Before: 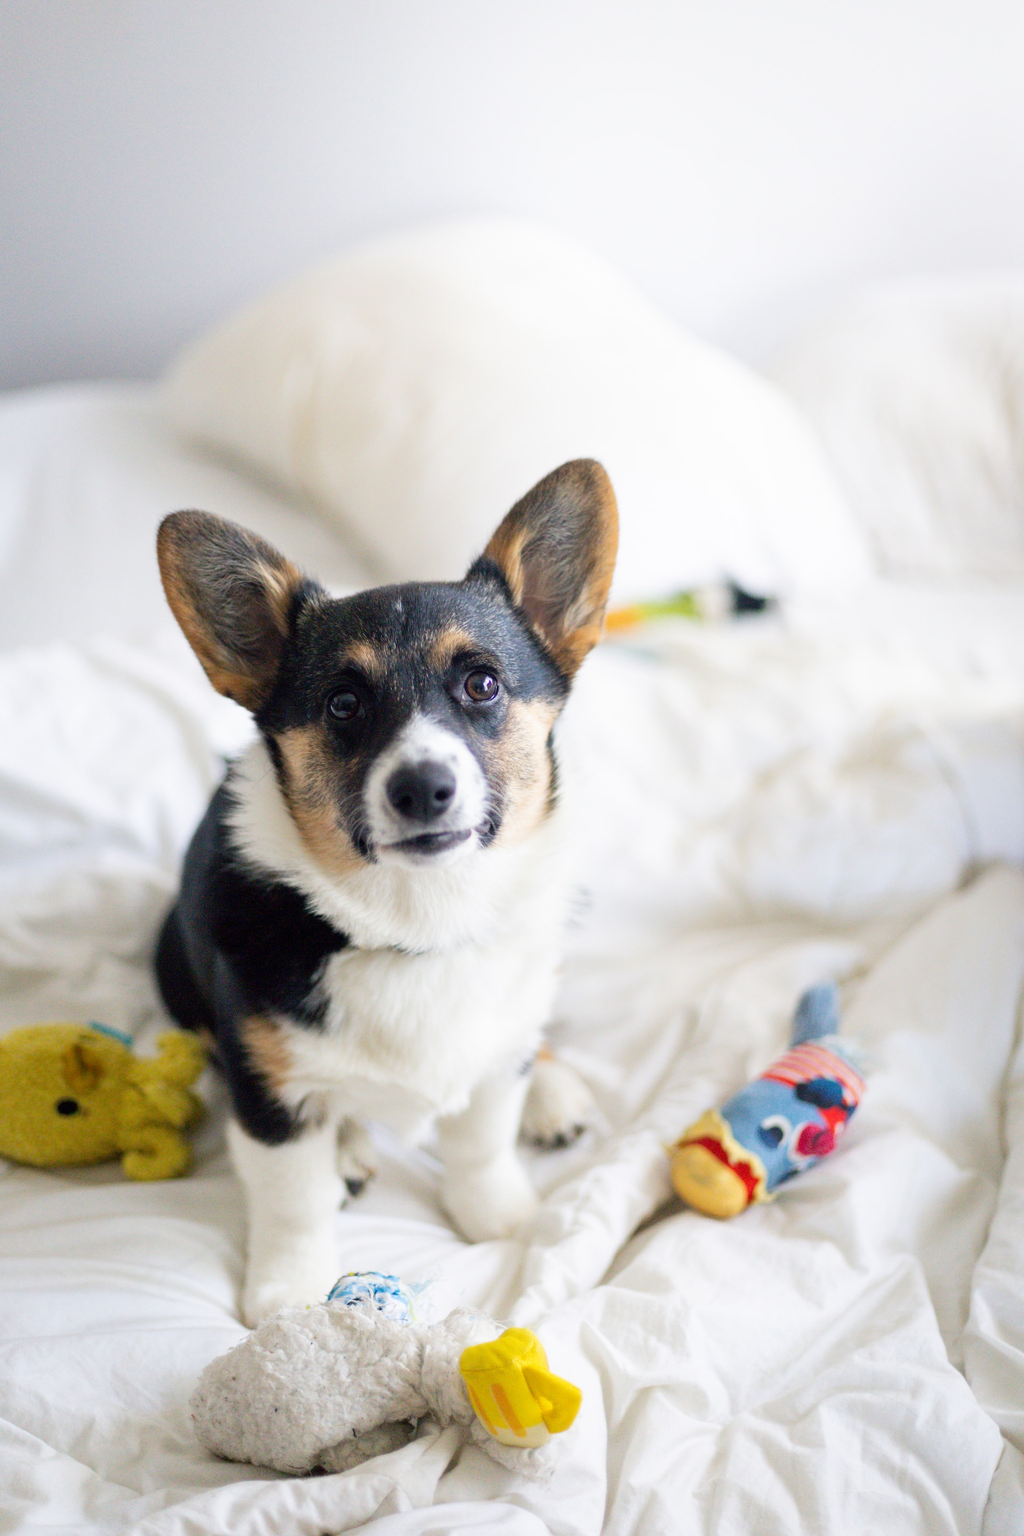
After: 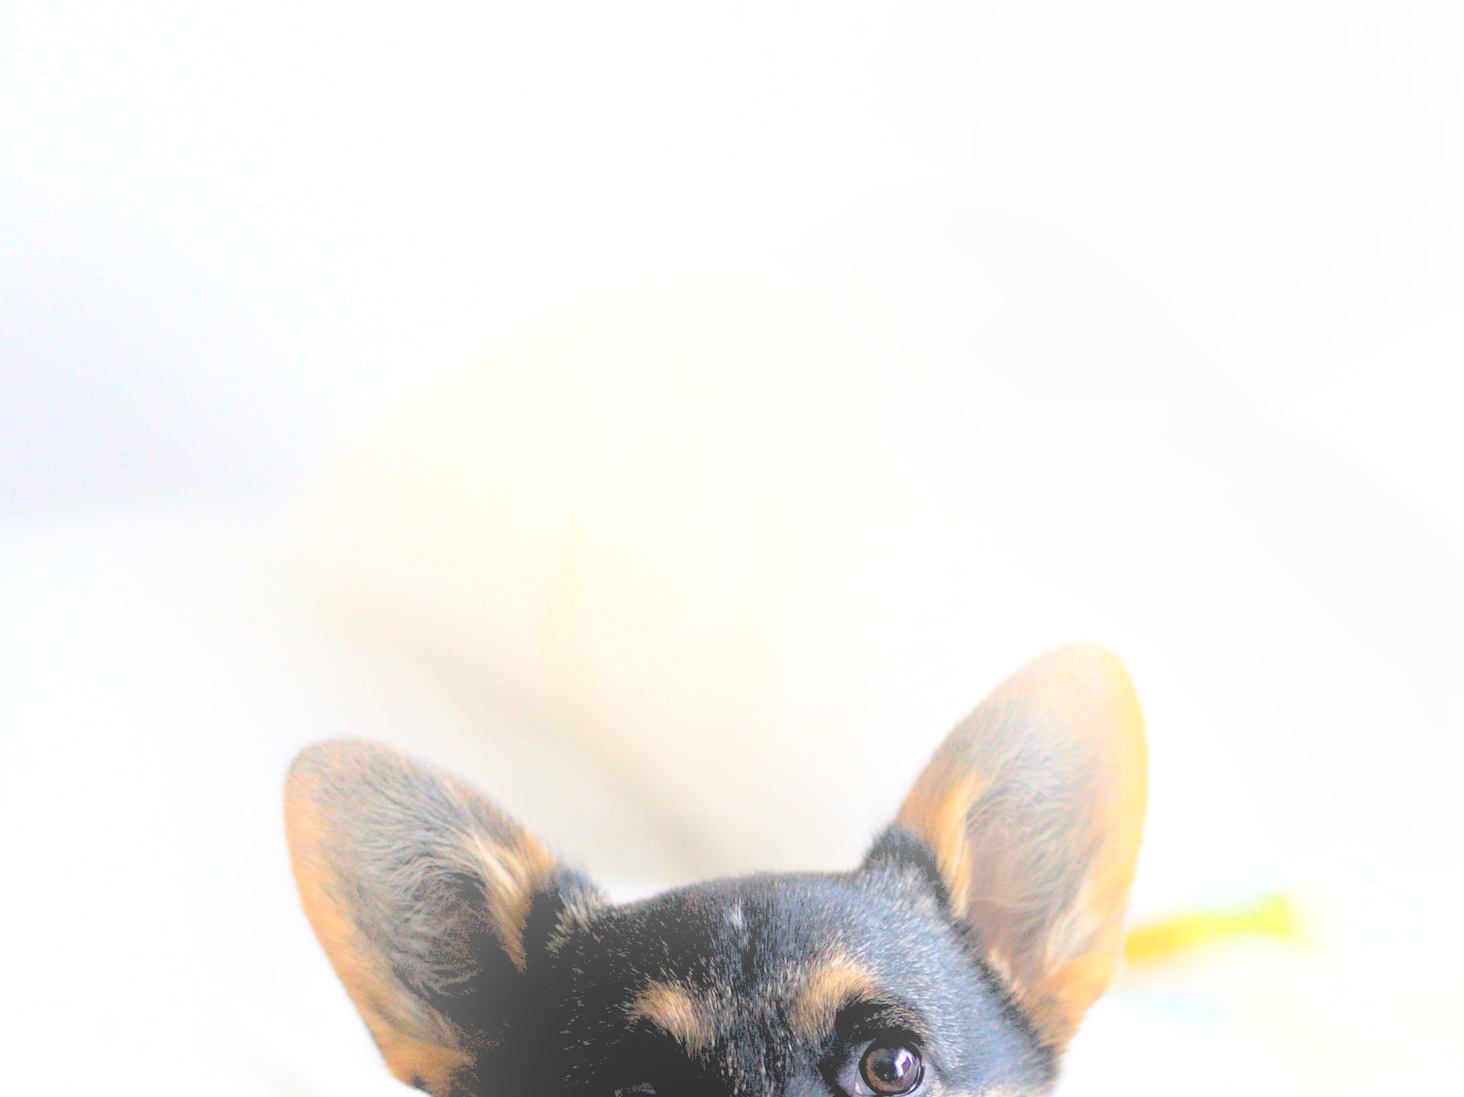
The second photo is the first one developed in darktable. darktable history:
rgb levels: levels [[0.029, 0.461, 0.922], [0, 0.5, 1], [0, 0.5, 1]]
crop: left 0.579%, top 7.627%, right 23.167%, bottom 54.275%
bloom: size 38%, threshold 95%, strength 30%
exposure: exposure 0.078 EV, compensate highlight preservation false
